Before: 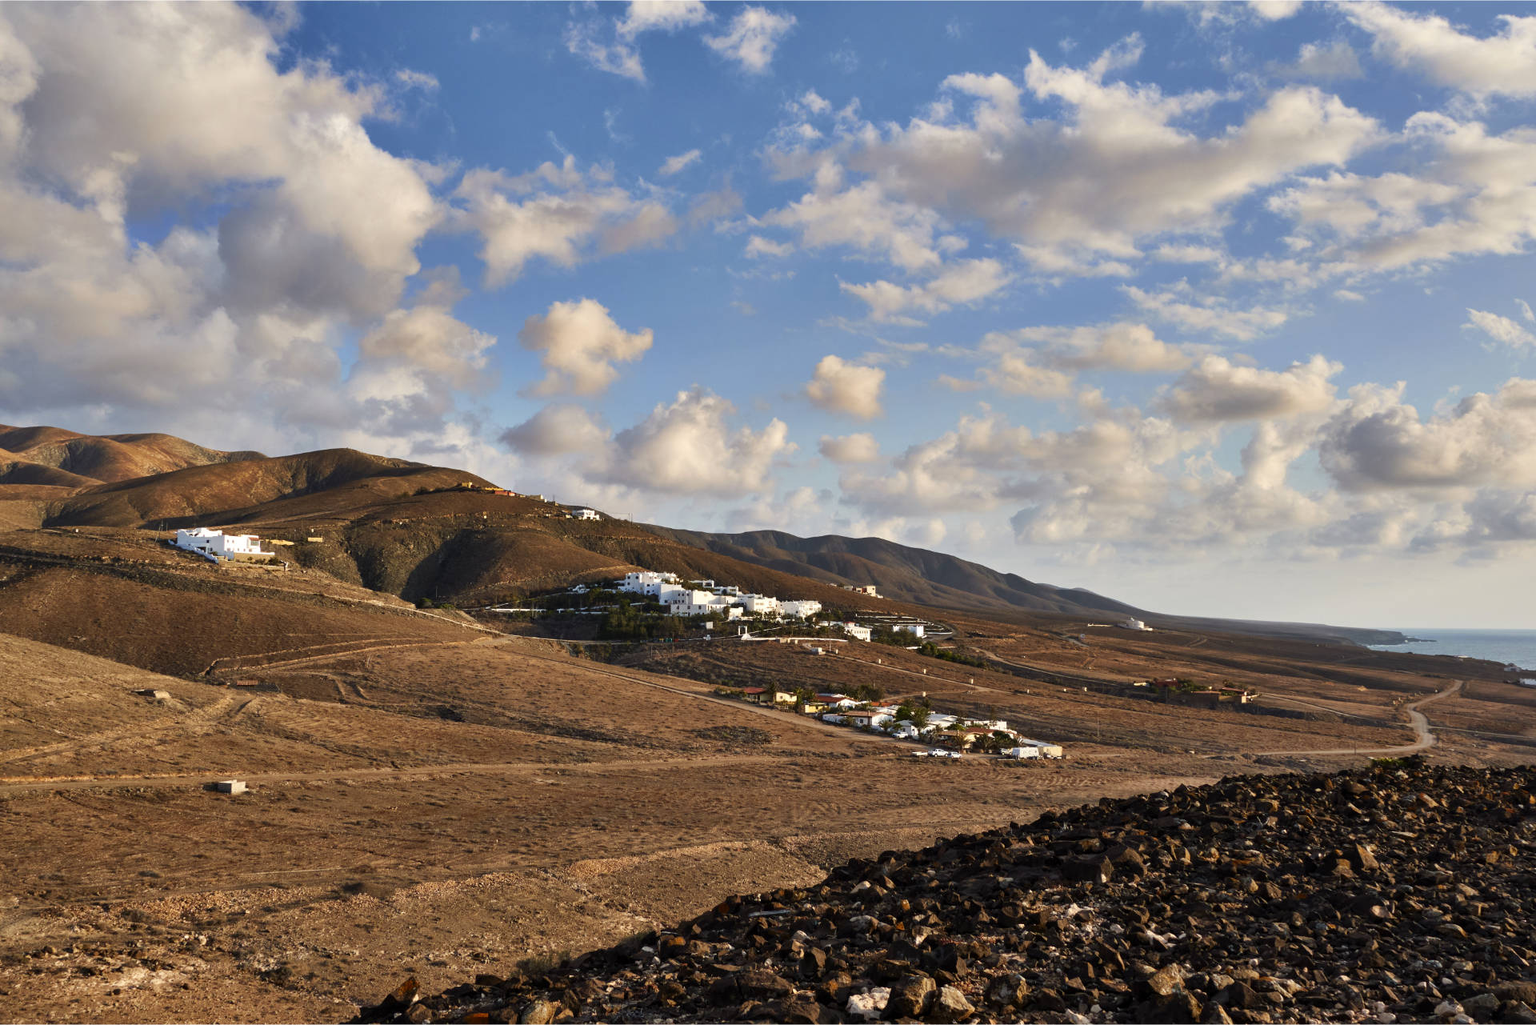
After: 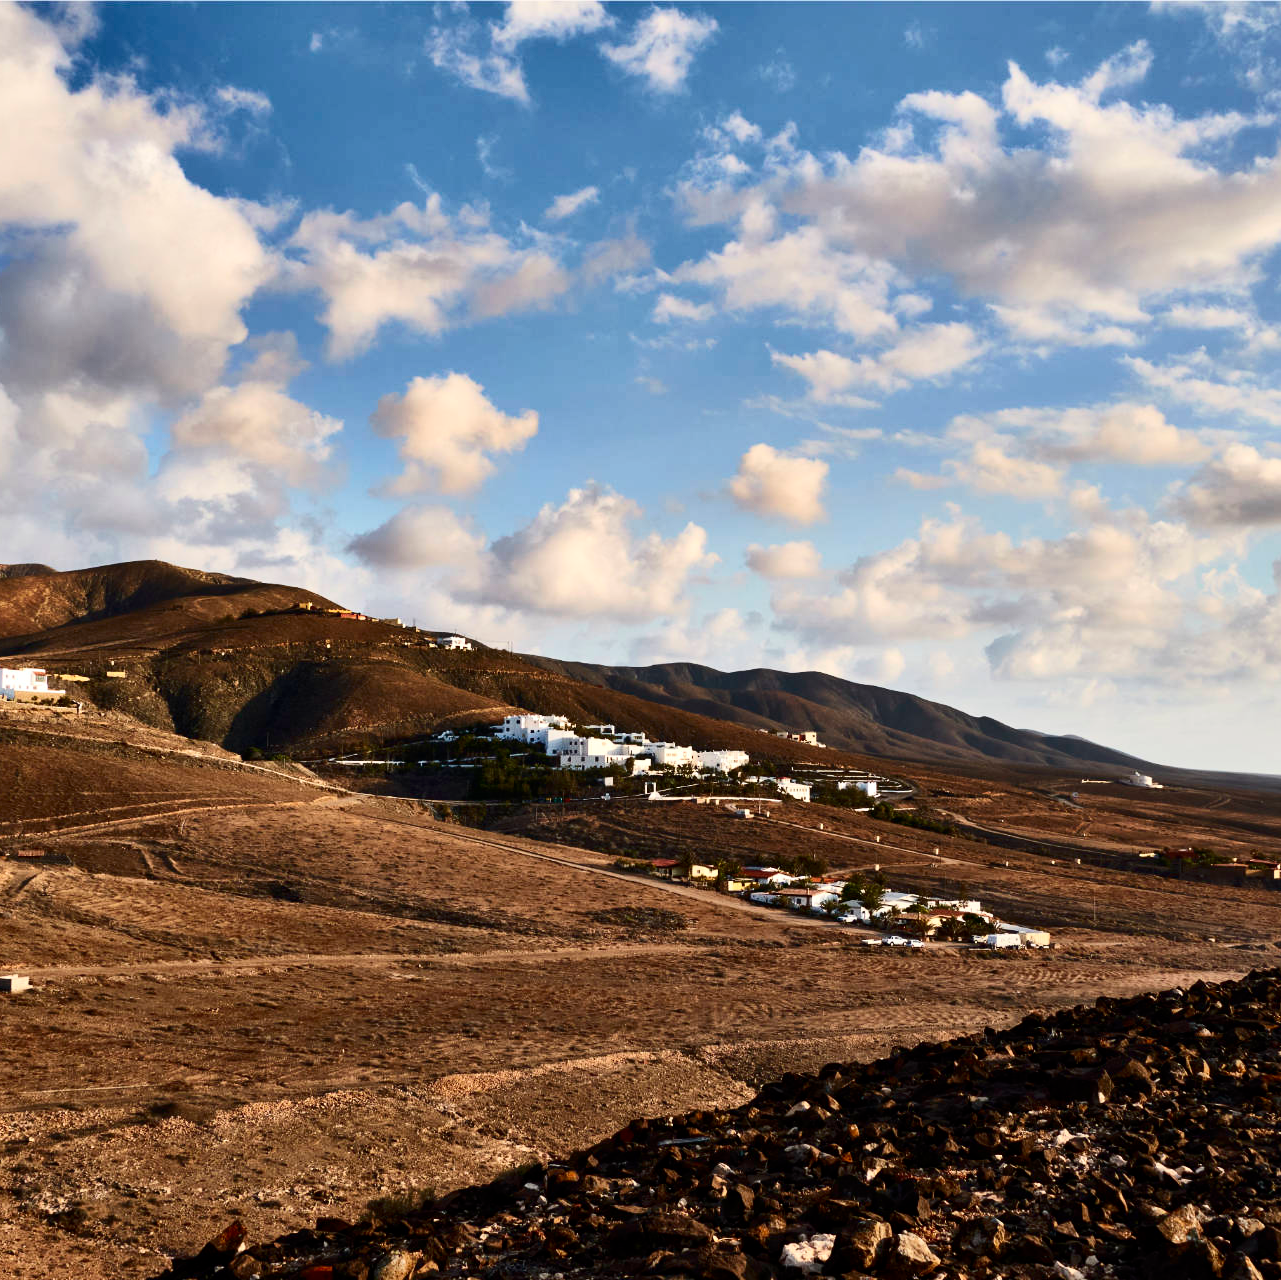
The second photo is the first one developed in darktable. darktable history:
tone equalizer: on, module defaults
base curve: preserve colors none
contrast brightness saturation: contrast 0.274
crop and rotate: left 14.488%, right 18.749%
